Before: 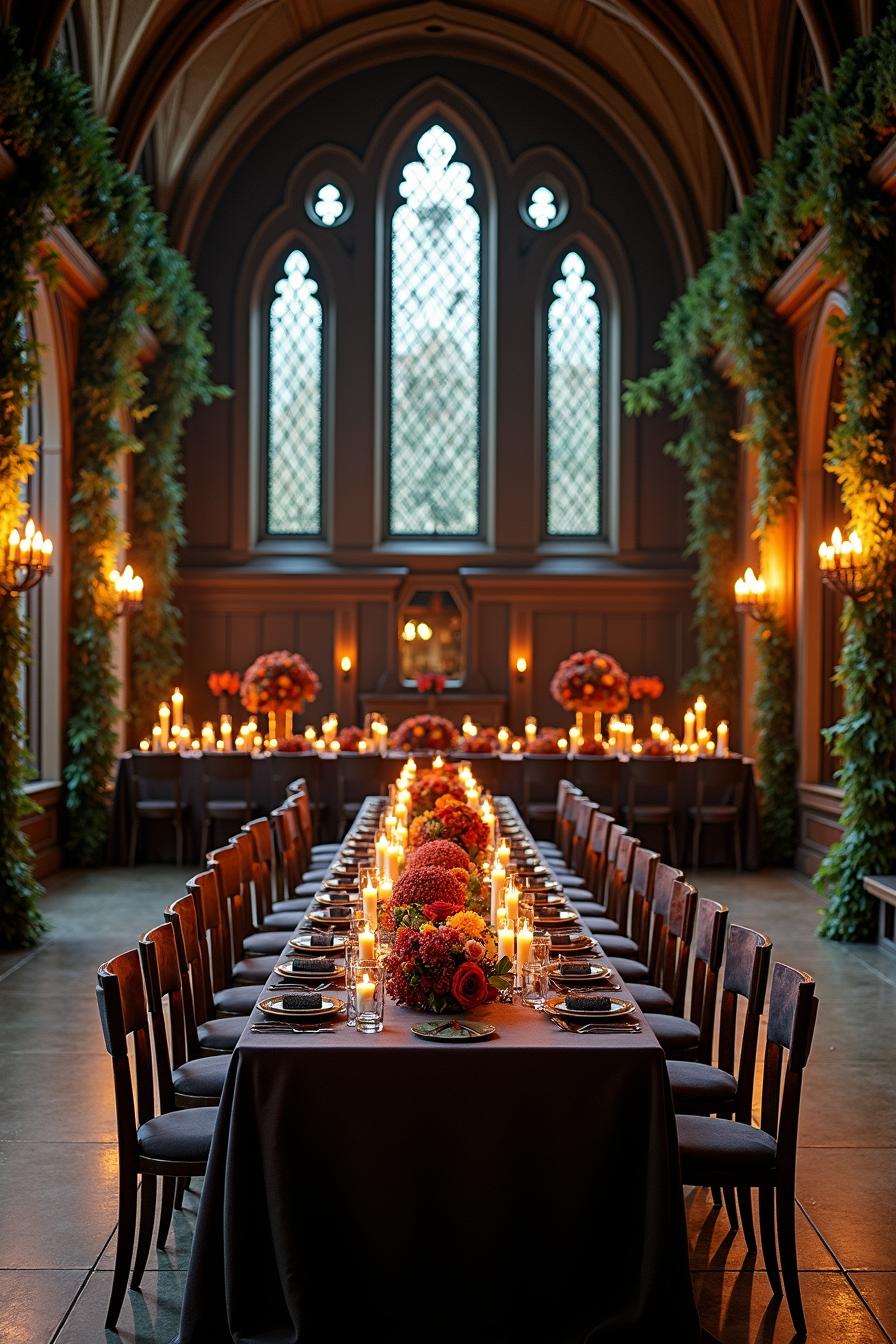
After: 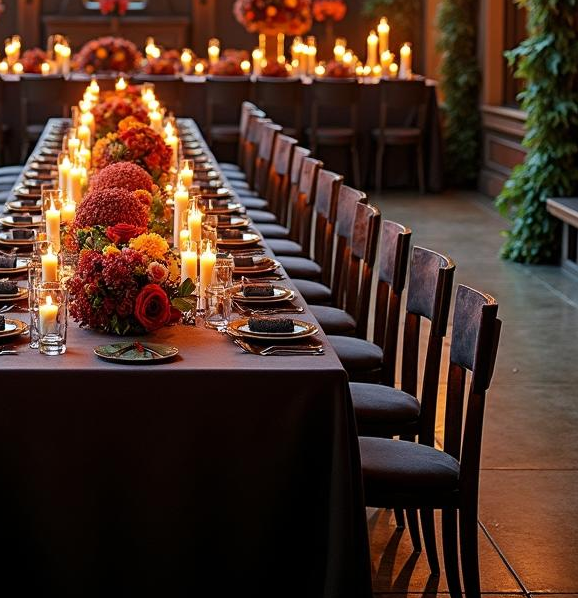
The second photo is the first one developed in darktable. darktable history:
crop and rotate: left 35.461%, top 50.488%, bottom 4.963%
